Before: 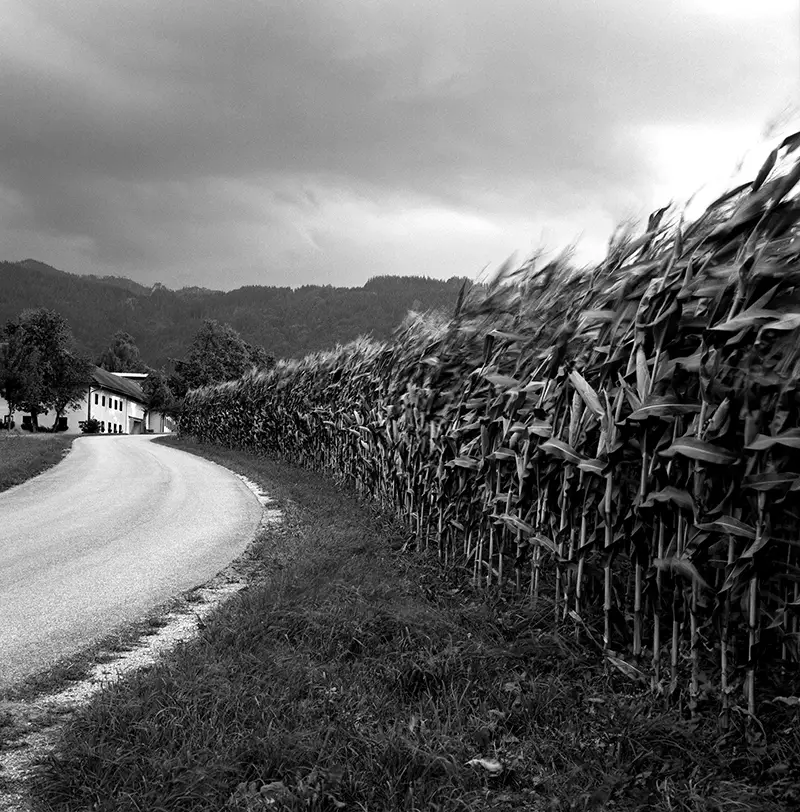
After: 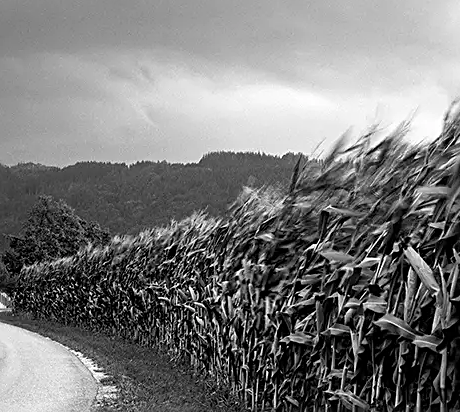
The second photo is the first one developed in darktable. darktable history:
sharpen: on, module defaults
crop: left 20.657%, top 15.356%, right 21.753%, bottom 33.835%
local contrast: mode bilateral grid, contrast 15, coarseness 35, detail 105%, midtone range 0.2
